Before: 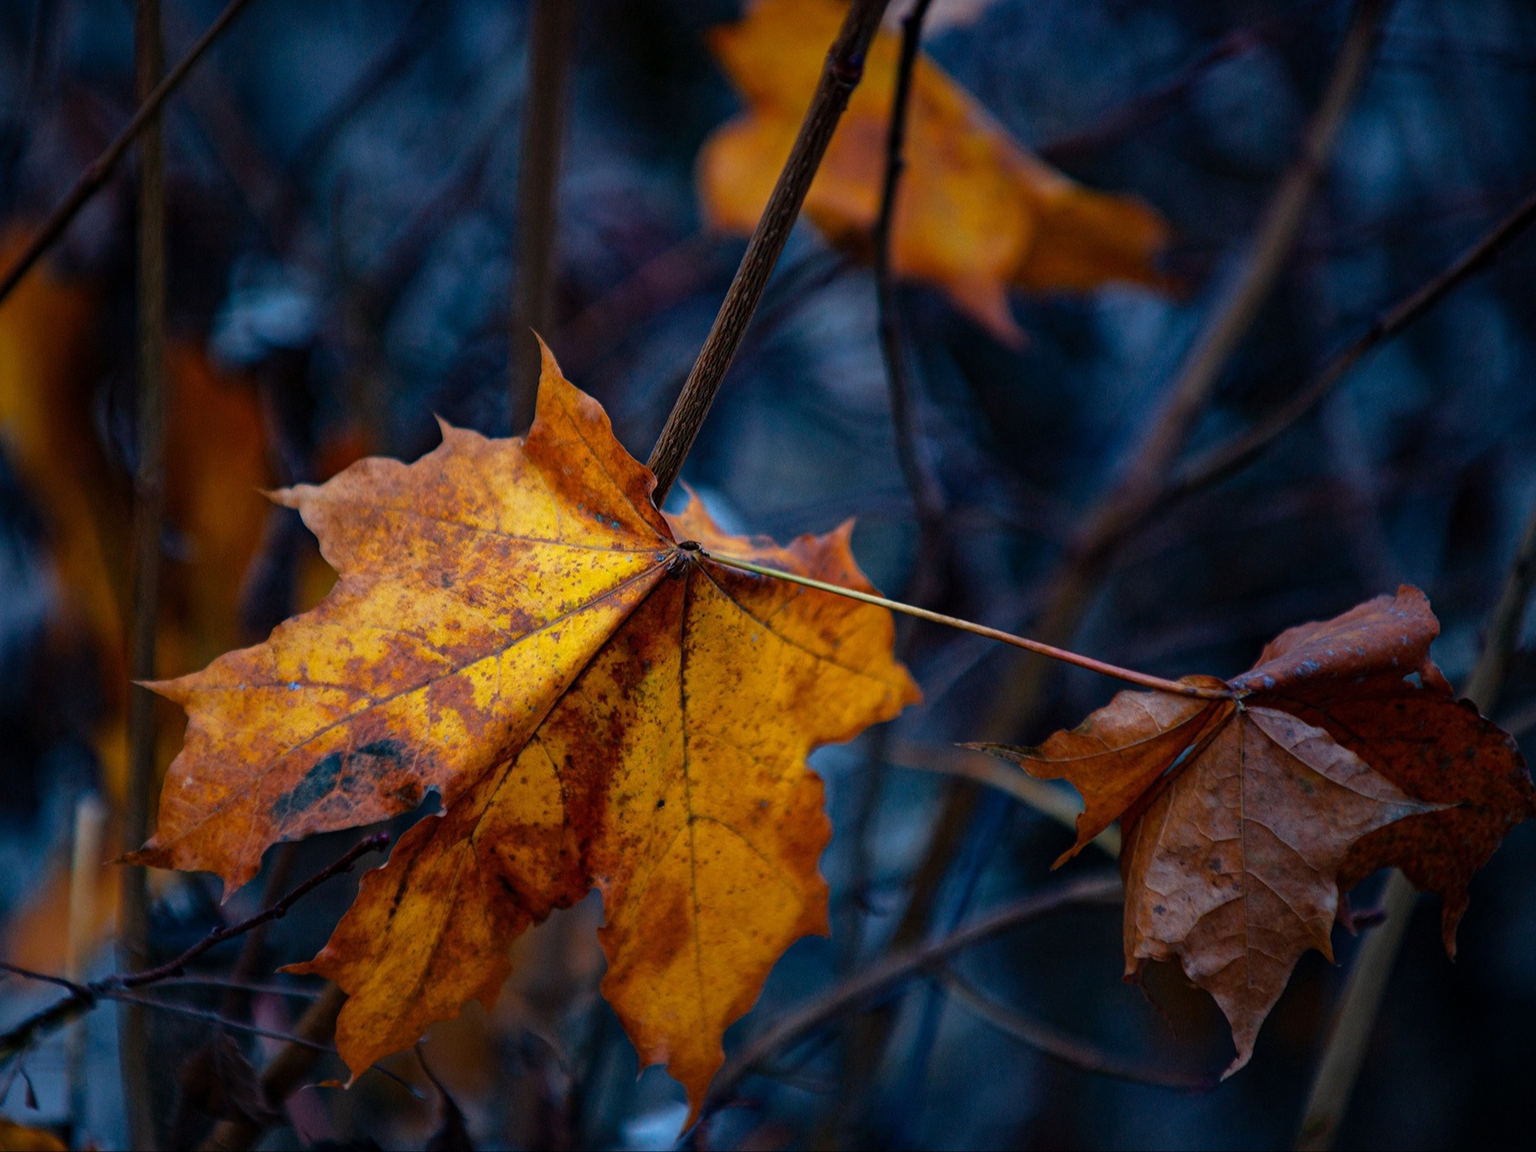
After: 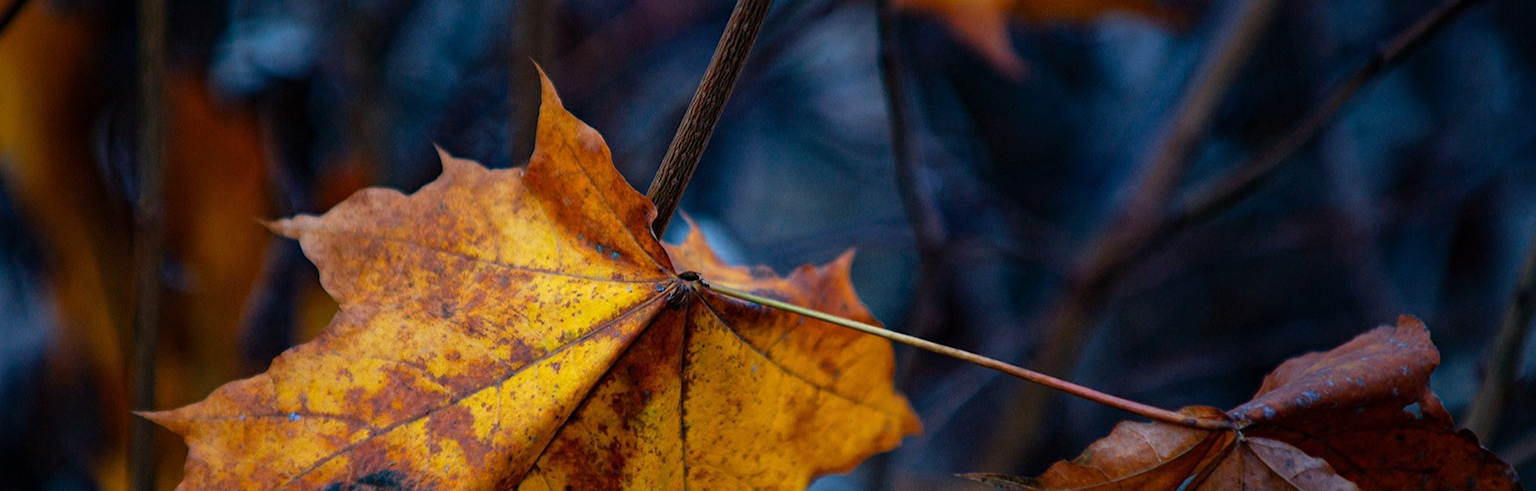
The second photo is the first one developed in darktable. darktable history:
crop and rotate: top 23.446%, bottom 33.819%
